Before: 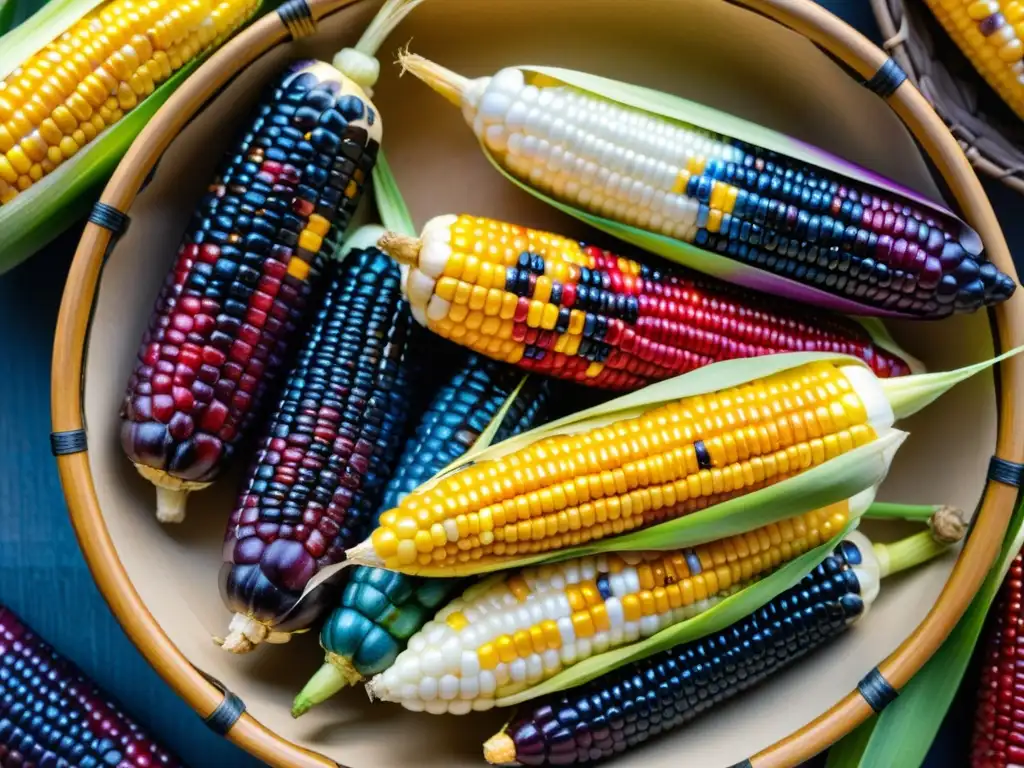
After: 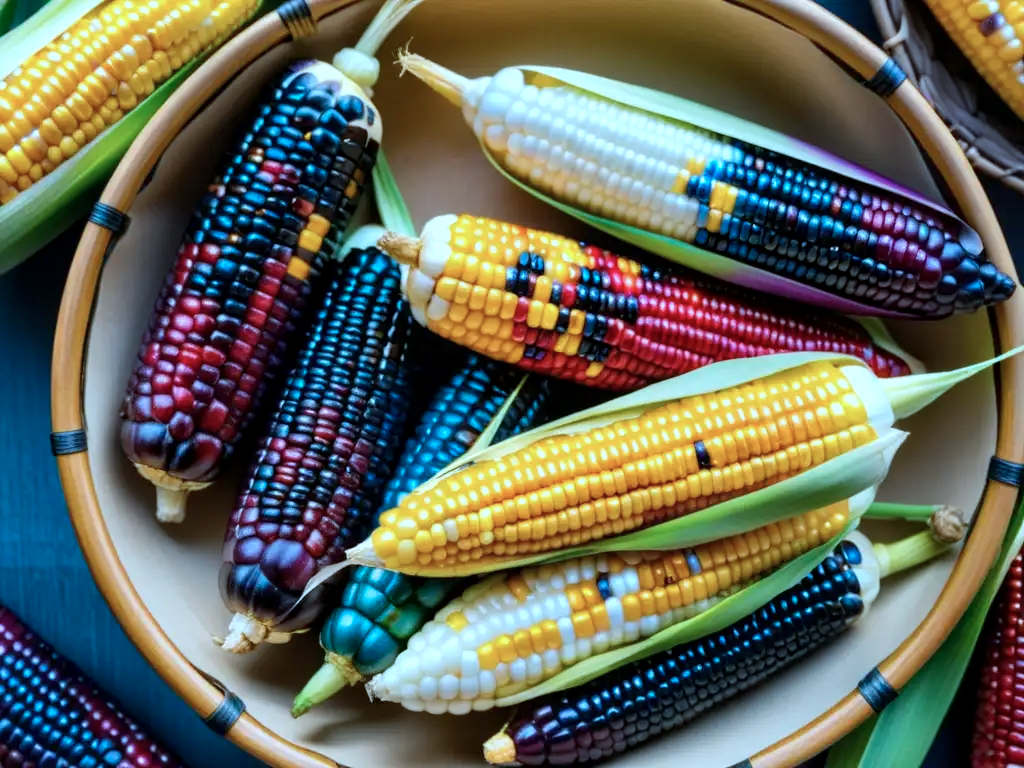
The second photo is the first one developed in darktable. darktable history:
color correction: highlights a* -9.83, highlights b* -20.96
local contrast: highlights 103%, shadows 99%, detail 119%, midtone range 0.2
